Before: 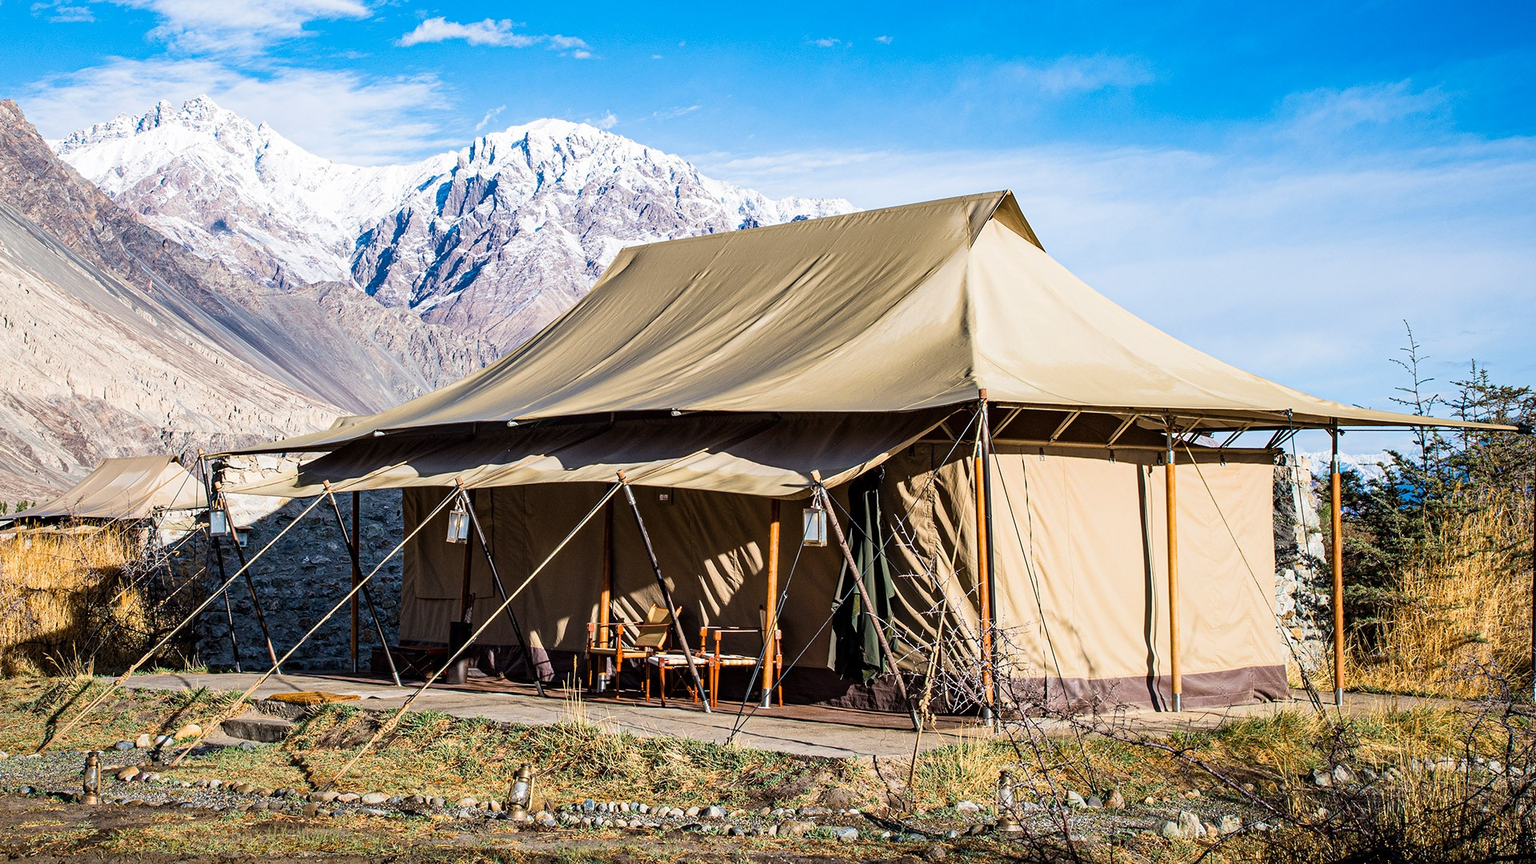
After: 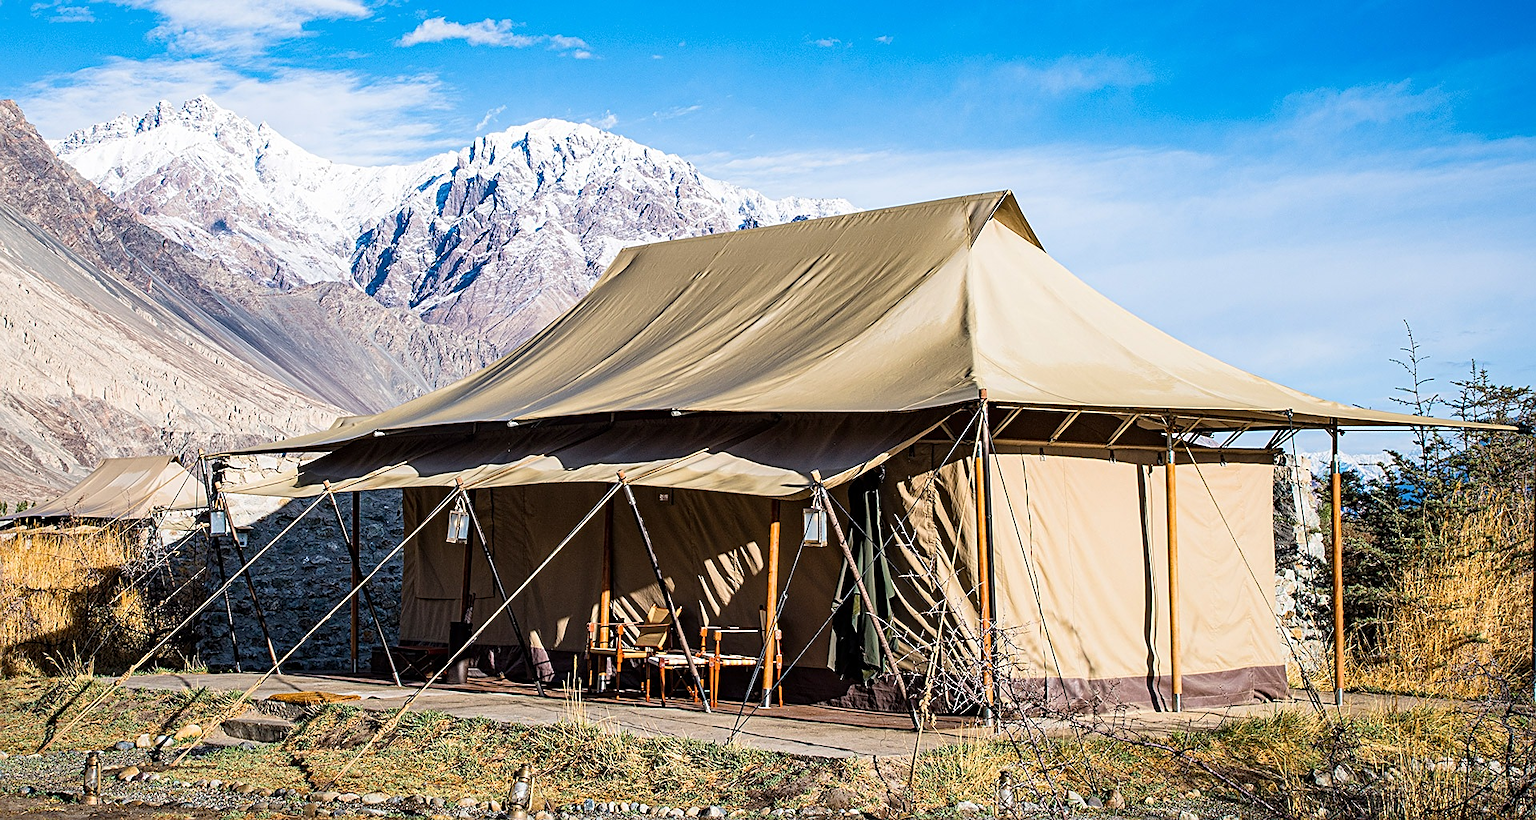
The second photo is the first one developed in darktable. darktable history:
crop and rotate: top 0.013%, bottom 5.047%
sharpen: on, module defaults
